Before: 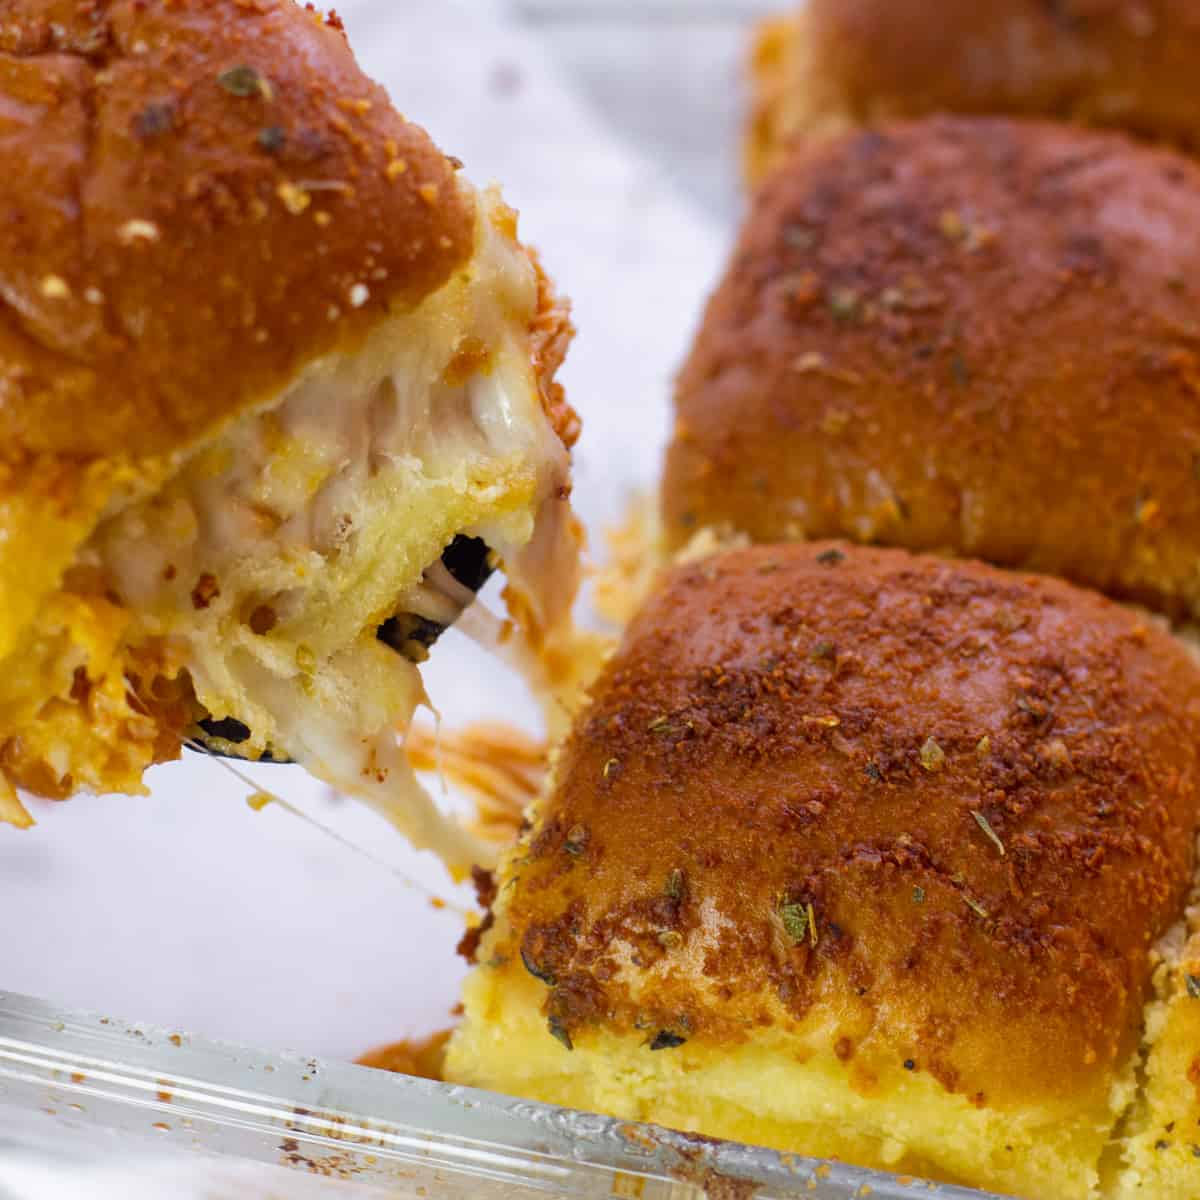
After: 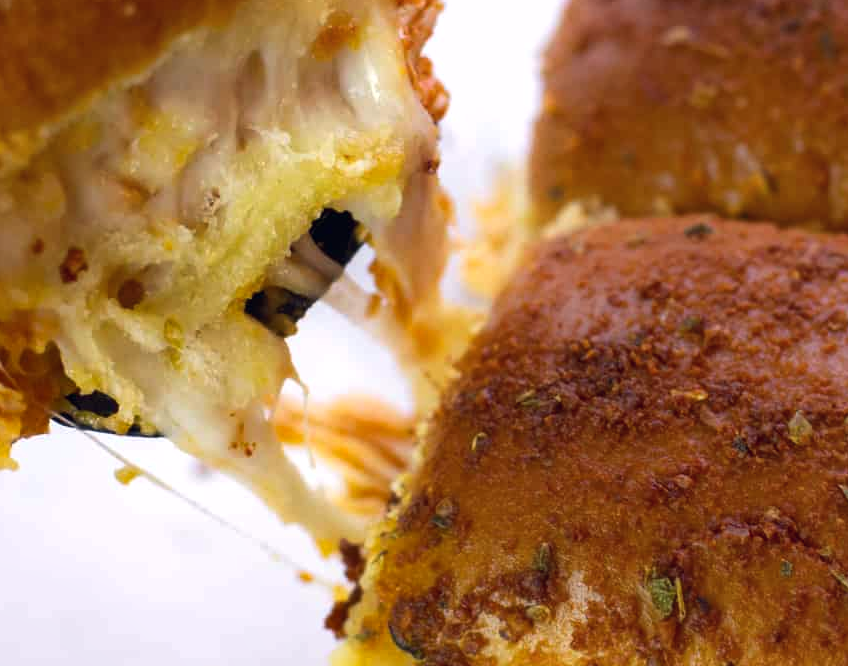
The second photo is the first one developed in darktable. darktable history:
shadows and highlights: radius 263.1, soften with gaussian
crop: left 11.014%, top 27.171%, right 18.259%, bottom 17.29%
tone equalizer: -8 EV -0.001 EV, -7 EV 0.003 EV, -6 EV -0.003 EV, -5 EV -0.005 EV, -4 EV -0.089 EV, -3 EV -0.228 EV, -2 EV -0.285 EV, -1 EV 0.089 EV, +0 EV 0.33 EV
color correction: highlights a* 0.305, highlights b* 2.66, shadows a* -0.976, shadows b* -4.68
